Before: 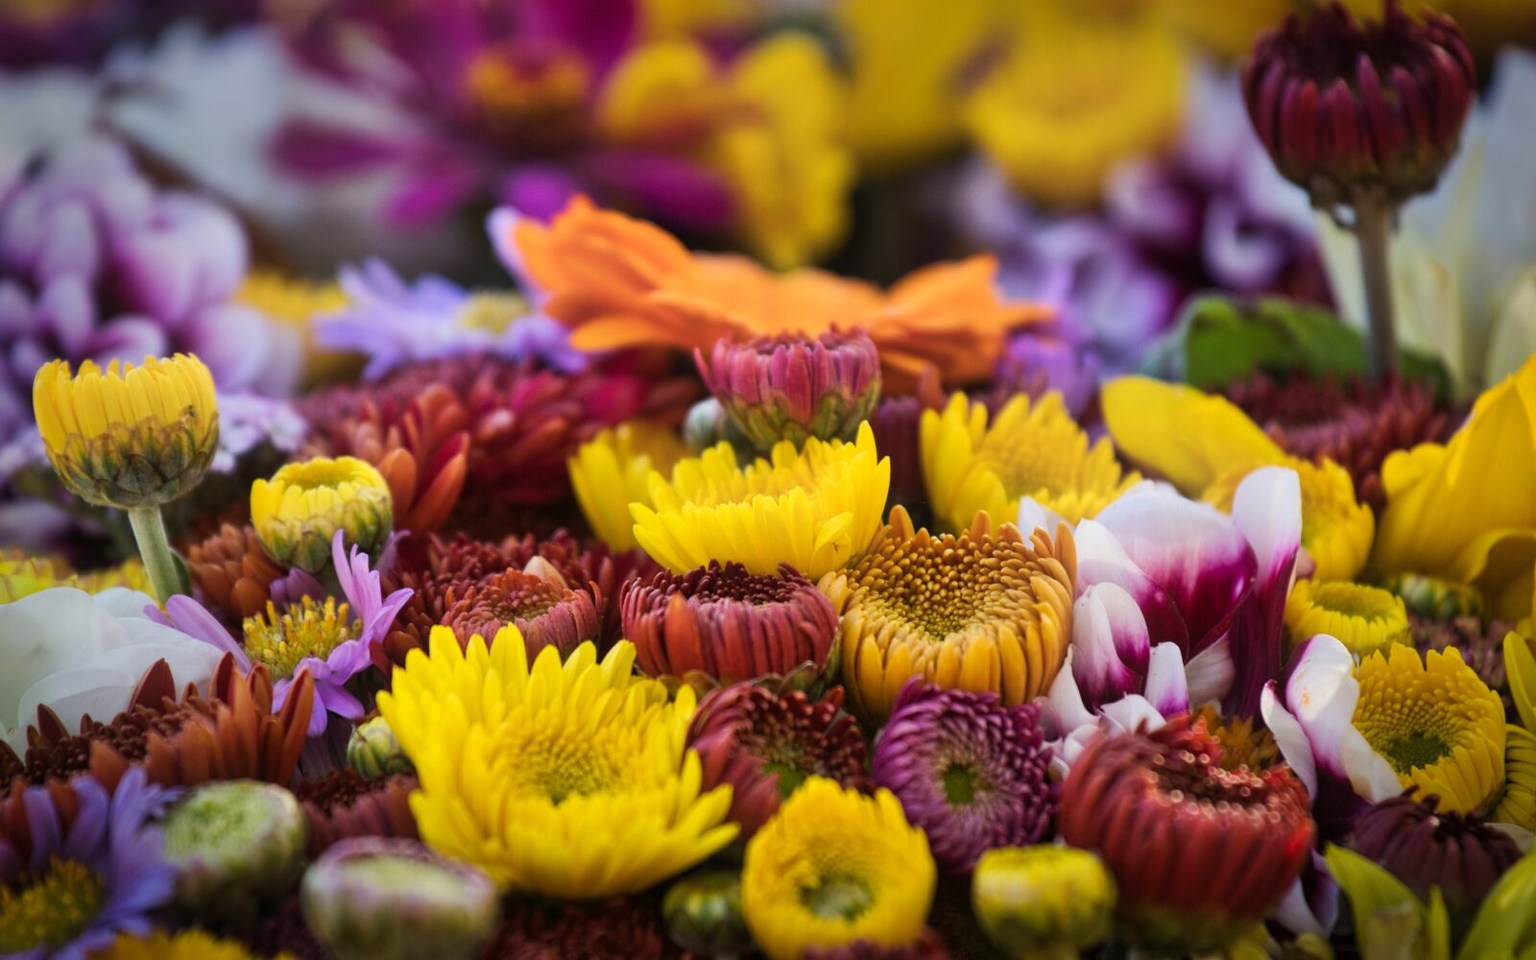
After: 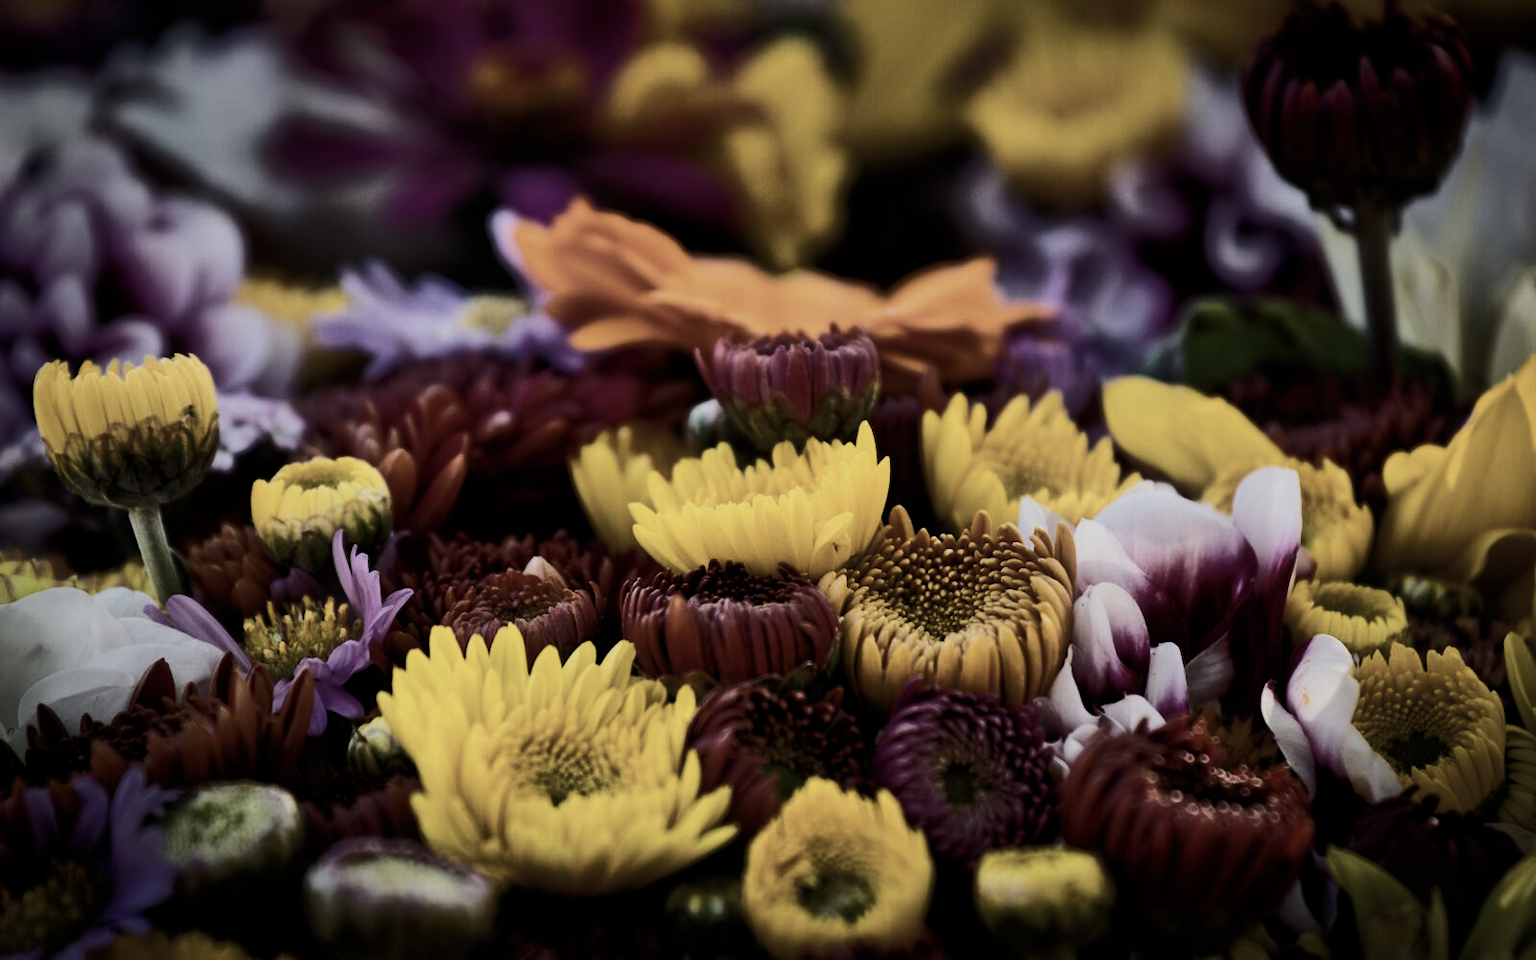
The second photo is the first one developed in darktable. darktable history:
filmic rgb: black relative exposure -7.88 EV, white relative exposure 4.13 EV, hardness 4.09, latitude 50.87%, contrast 1.01, shadows ↔ highlights balance 4.99%, color science v6 (2022)
contrast brightness saturation: contrast 0.096, saturation -0.356
color balance rgb: perceptual saturation grading › global saturation 15.616%, perceptual saturation grading › highlights -18.923%, perceptual saturation grading › shadows 19.09%, perceptual brilliance grading › highlights 1.498%, perceptual brilliance grading › mid-tones -50.128%, perceptual brilliance grading › shadows -49.613%, global vibrance 11.256%
